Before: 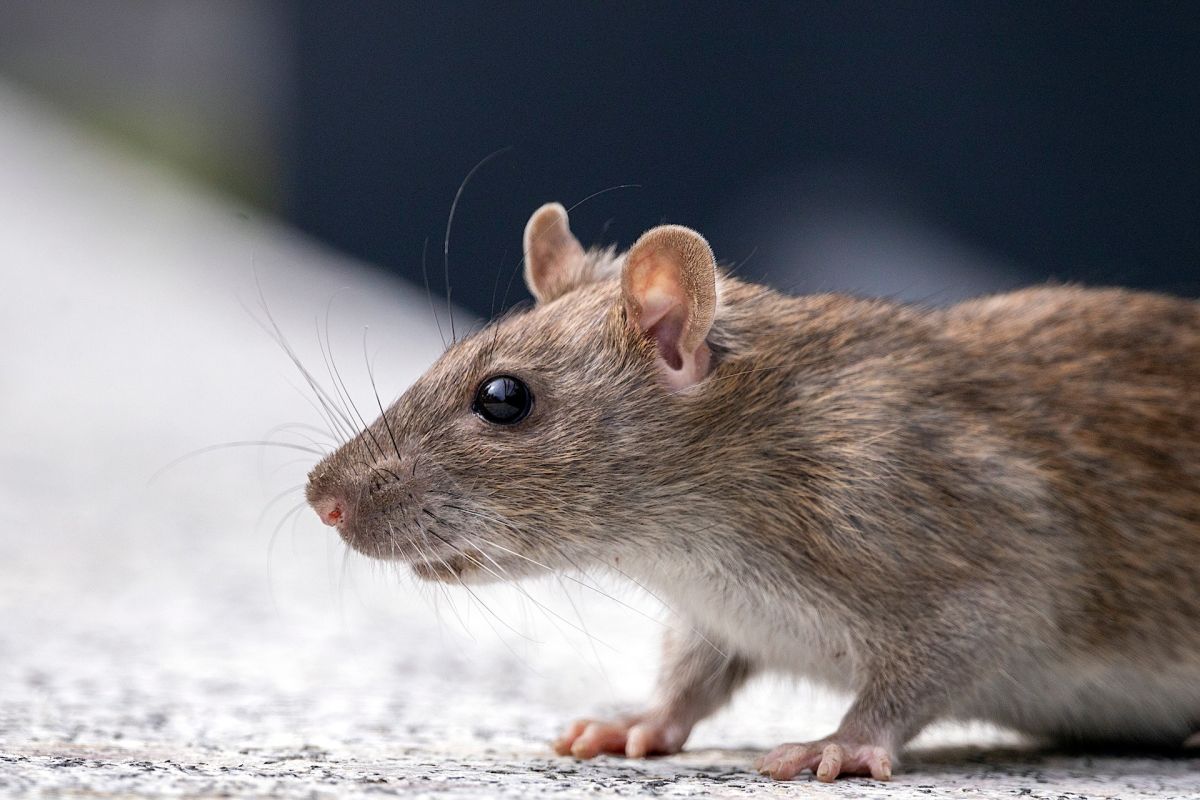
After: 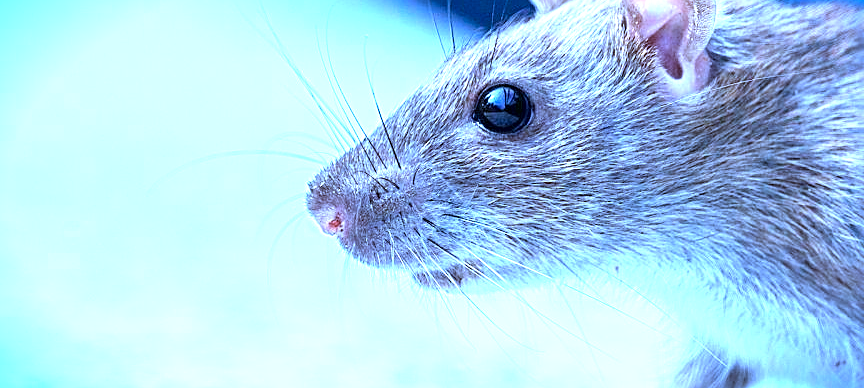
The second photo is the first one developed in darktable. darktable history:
exposure: black level correction 0, exposure 1.4 EV, compensate highlight preservation false
sharpen: on, module defaults
crop: top 36.498%, right 27.964%, bottom 14.995%
vignetting: fall-off start 98.29%, fall-off radius 100%, brightness -1, saturation 0.5, width/height ratio 1.428
color calibration: illuminant as shot in camera, x 0.462, y 0.419, temperature 2651.64 K
